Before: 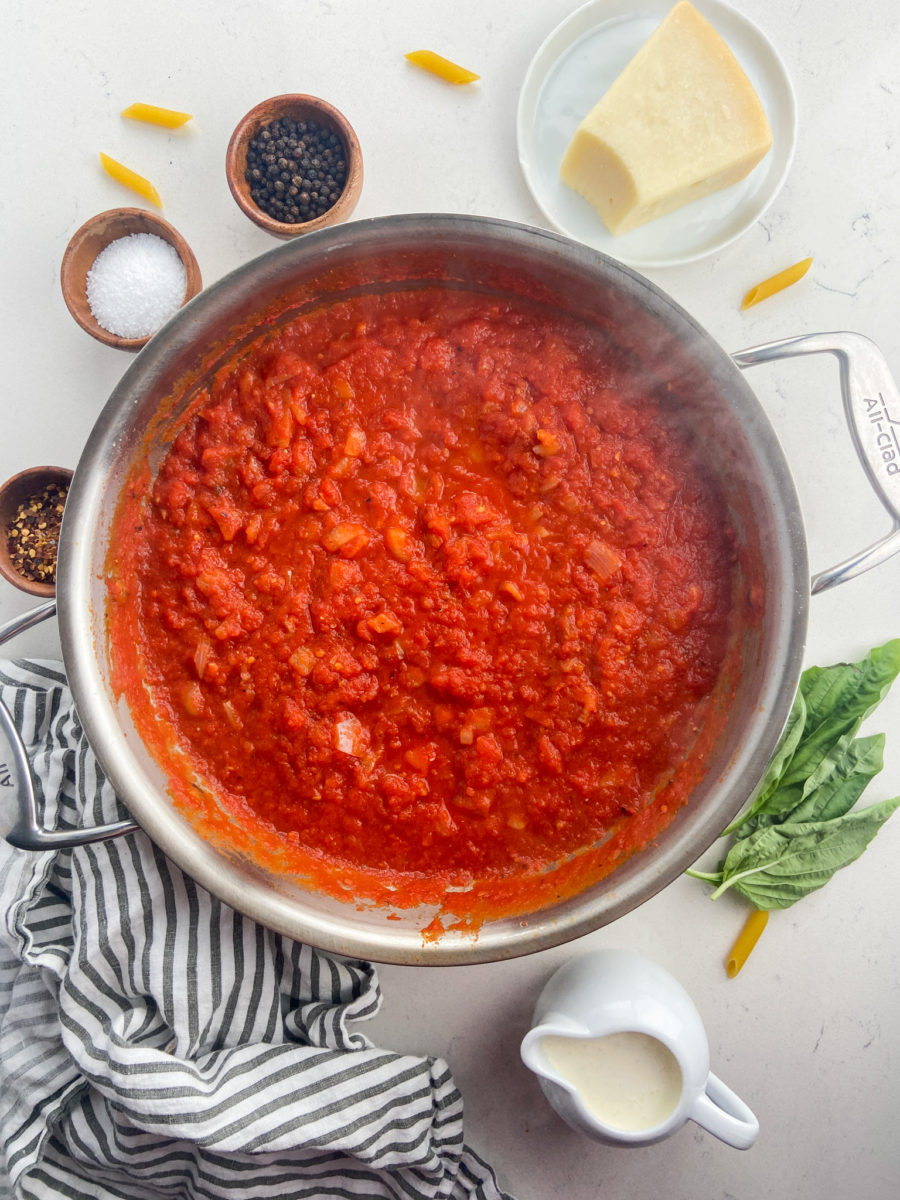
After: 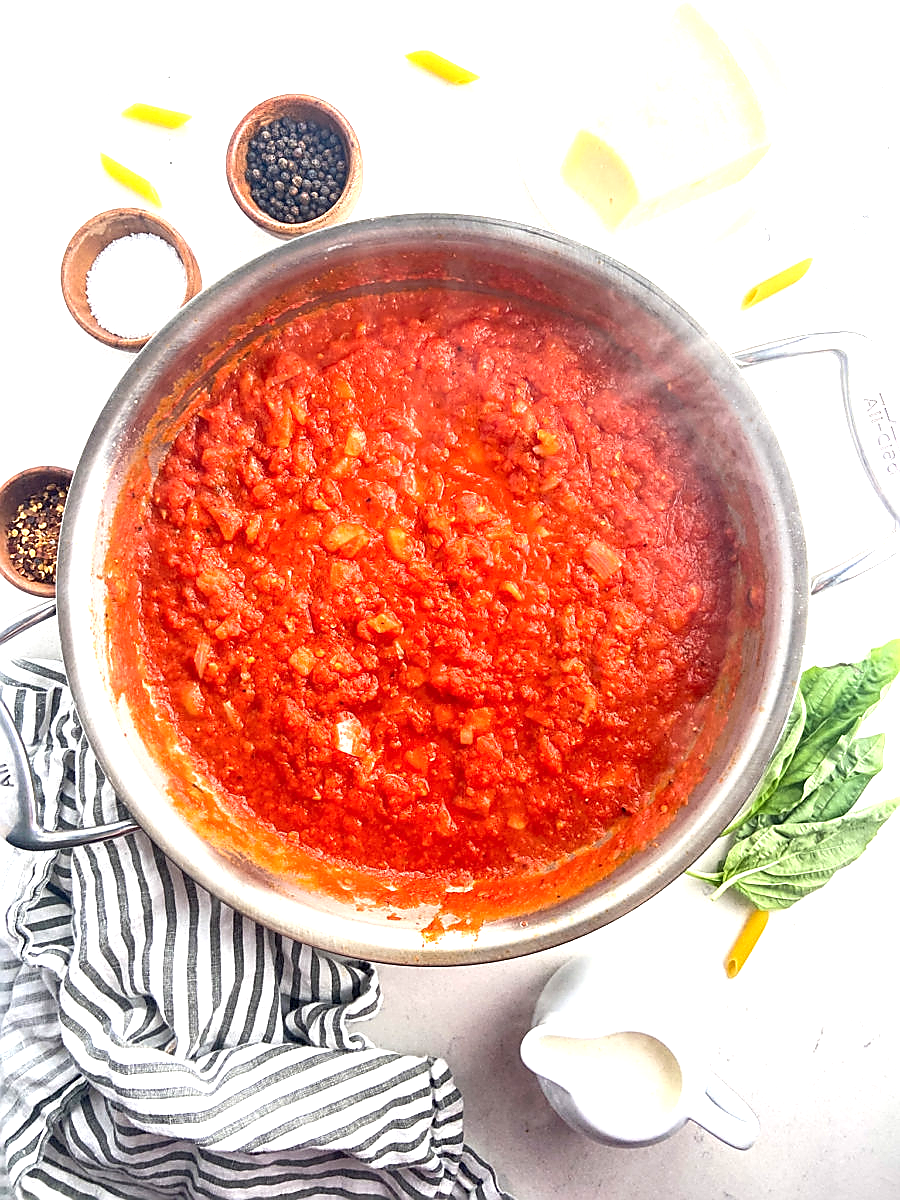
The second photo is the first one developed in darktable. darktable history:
local contrast: highlights 100%, shadows 100%, detail 120%, midtone range 0.2
sharpen: radius 1.4, amount 1.25, threshold 0.7
exposure: black level correction 0, exposure 1.125 EV, compensate exposure bias true, compensate highlight preservation false
